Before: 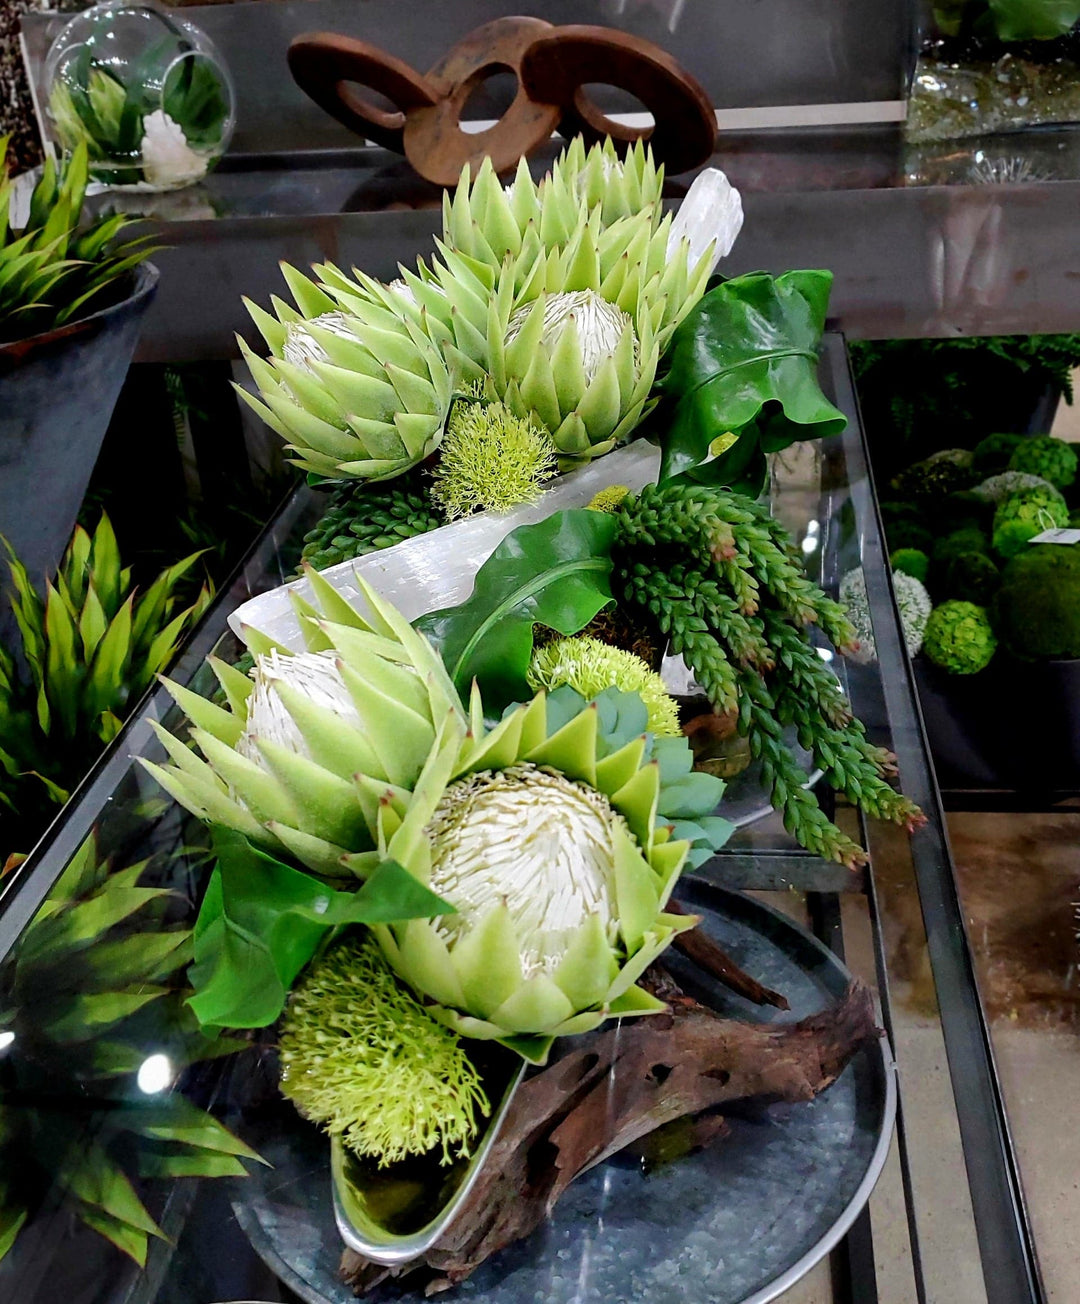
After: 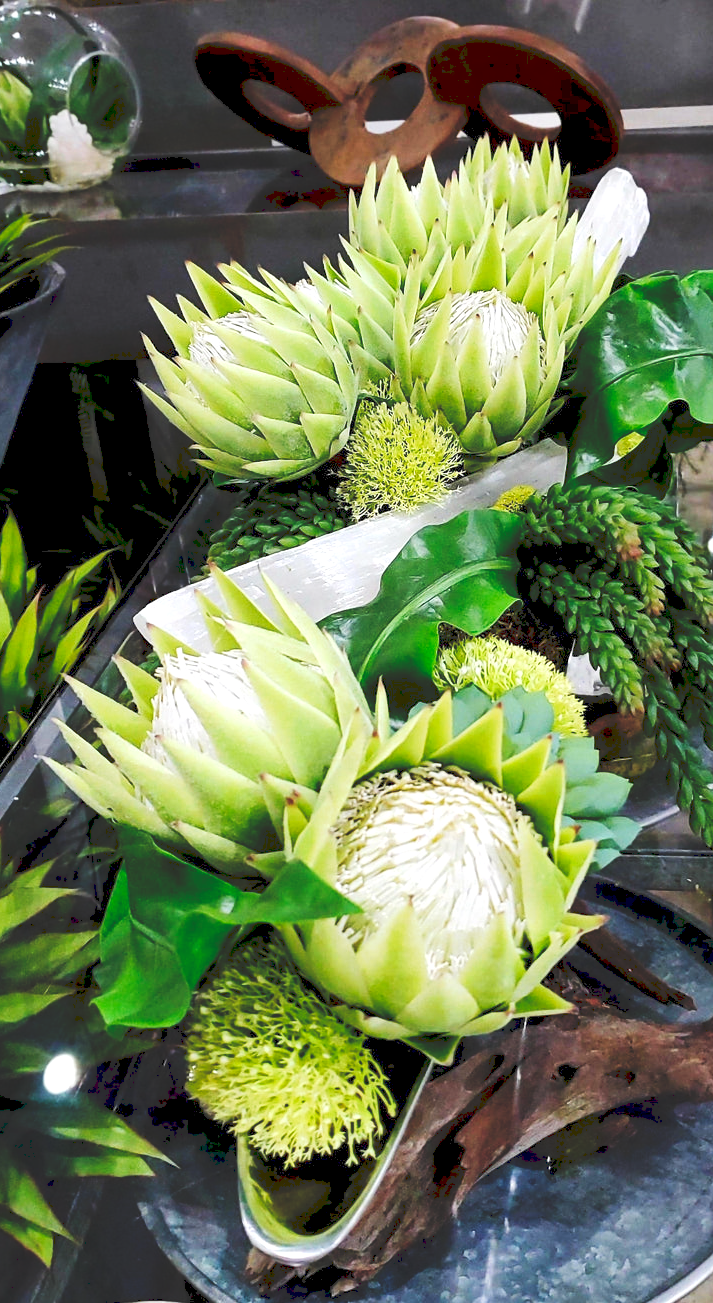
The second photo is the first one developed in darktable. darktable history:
tone equalizer: edges refinement/feathering 500, mask exposure compensation -1.57 EV, preserve details no
tone curve: curves: ch0 [(0, 0) (0.003, 0.169) (0.011, 0.173) (0.025, 0.177) (0.044, 0.184) (0.069, 0.191) (0.1, 0.199) (0.136, 0.206) (0.177, 0.221) (0.224, 0.248) (0.277, 0.284) (0.335, 0.344) (0.399, 0.413) (0.468, 0.497) (0.543, 0.594) (0.623, 0.691) (0.709, 0.779) (0.801, 0.868) (0.898, 0.931) (1, 1)], preserve colors none
exposure: black level correction 0.001, exposure 0.296 EV, compensate exposure bias true, compensate highlight preservation false
crop and rotate: left 8.795%, right 25.152%
